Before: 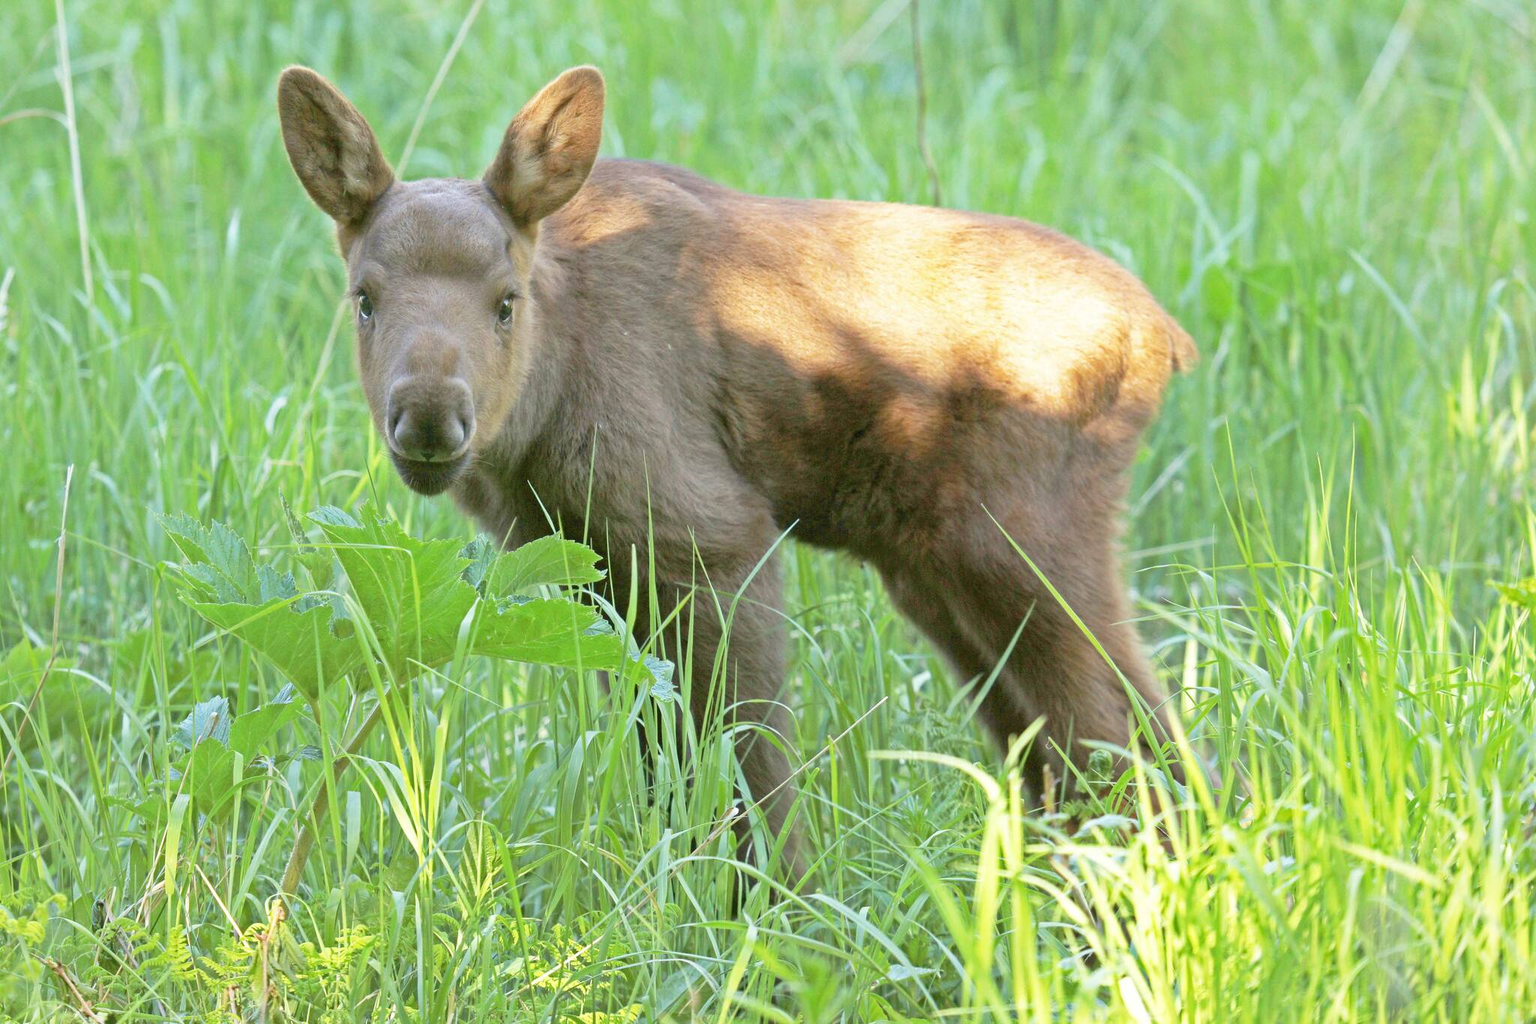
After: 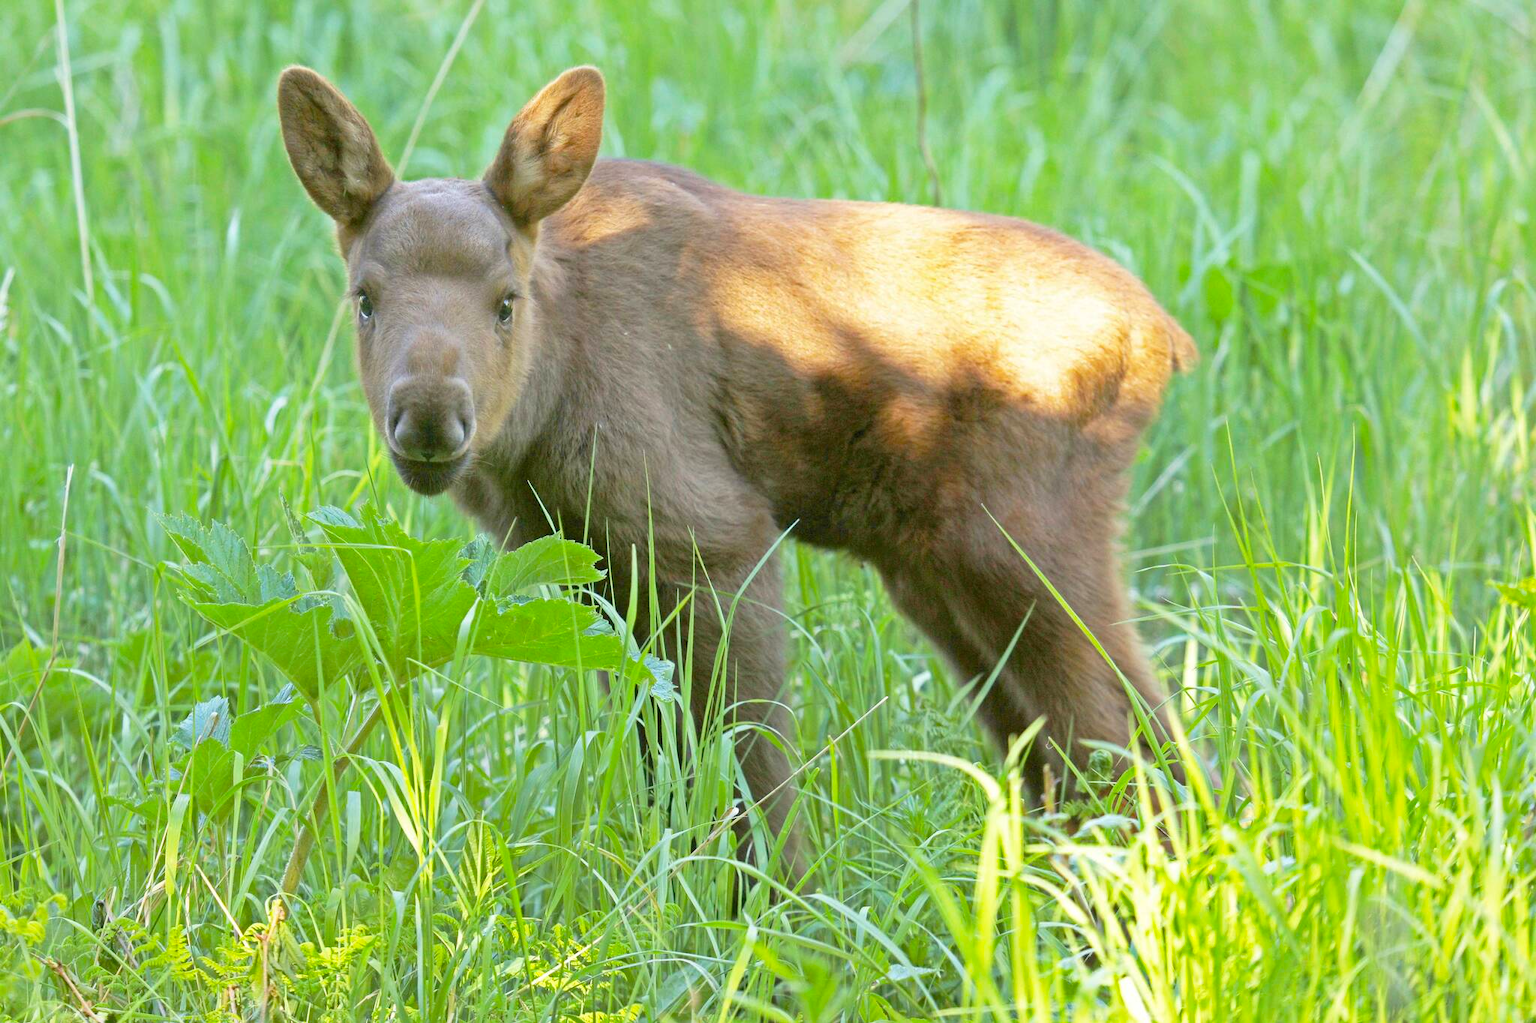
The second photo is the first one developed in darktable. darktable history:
color balance rgb: perceptual saturation grading › global saturation 19.792%
